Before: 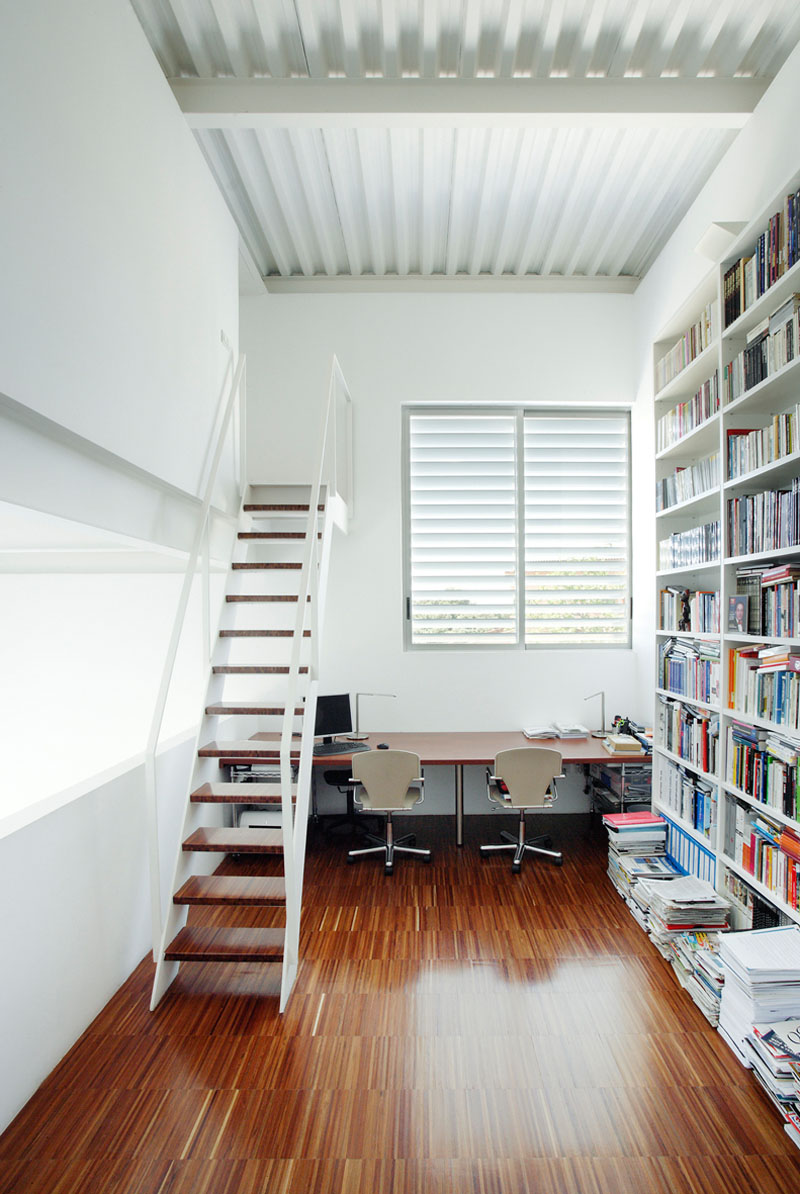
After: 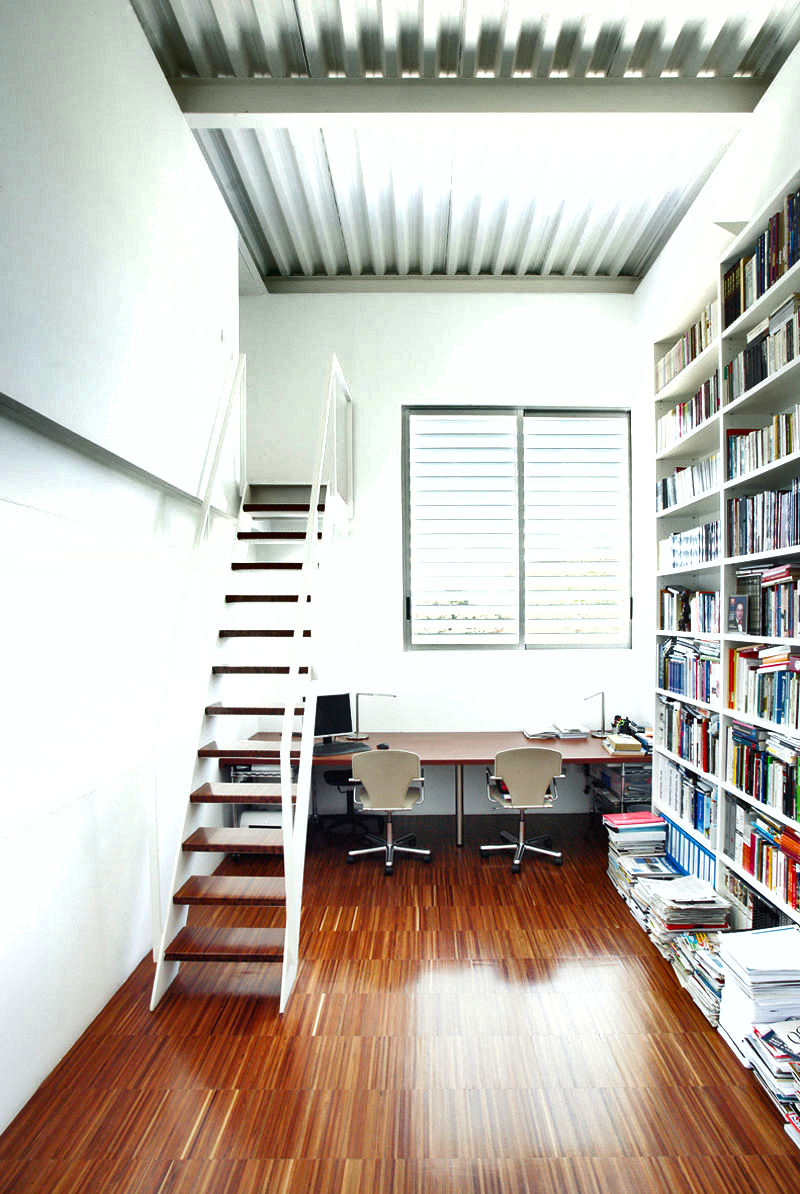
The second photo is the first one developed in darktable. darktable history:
exposure: exposure 0.737 EV, compensate highlight preservation false
shadows and highlights: white point adjustment -3.51, highlights -63.69, soften with gaussian
